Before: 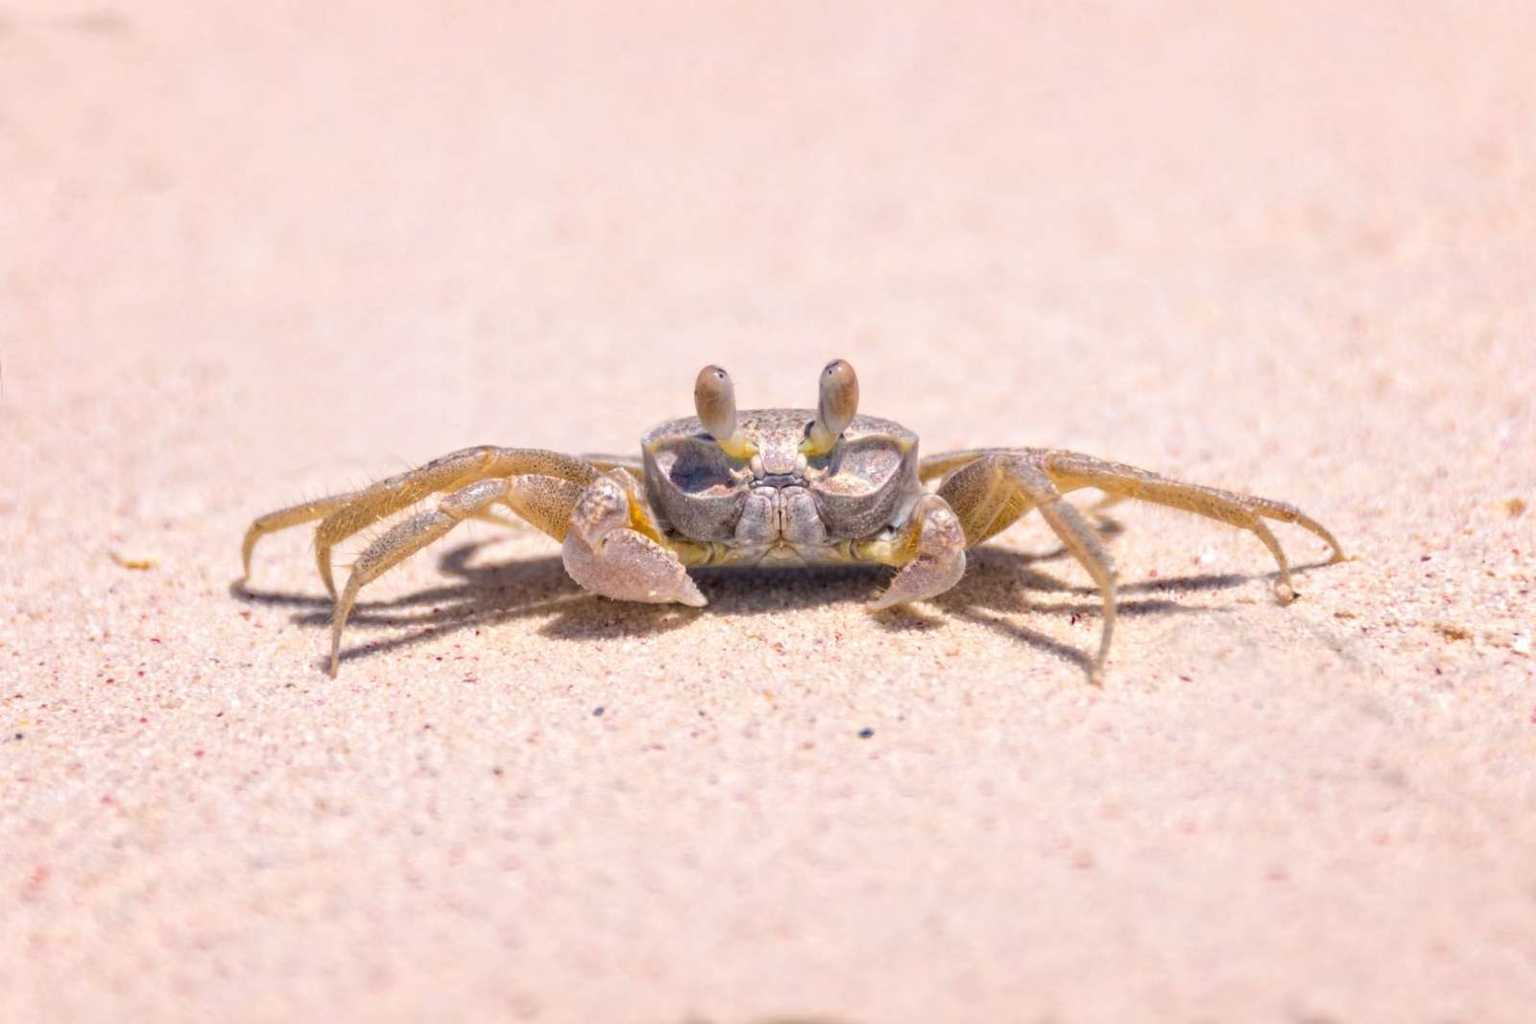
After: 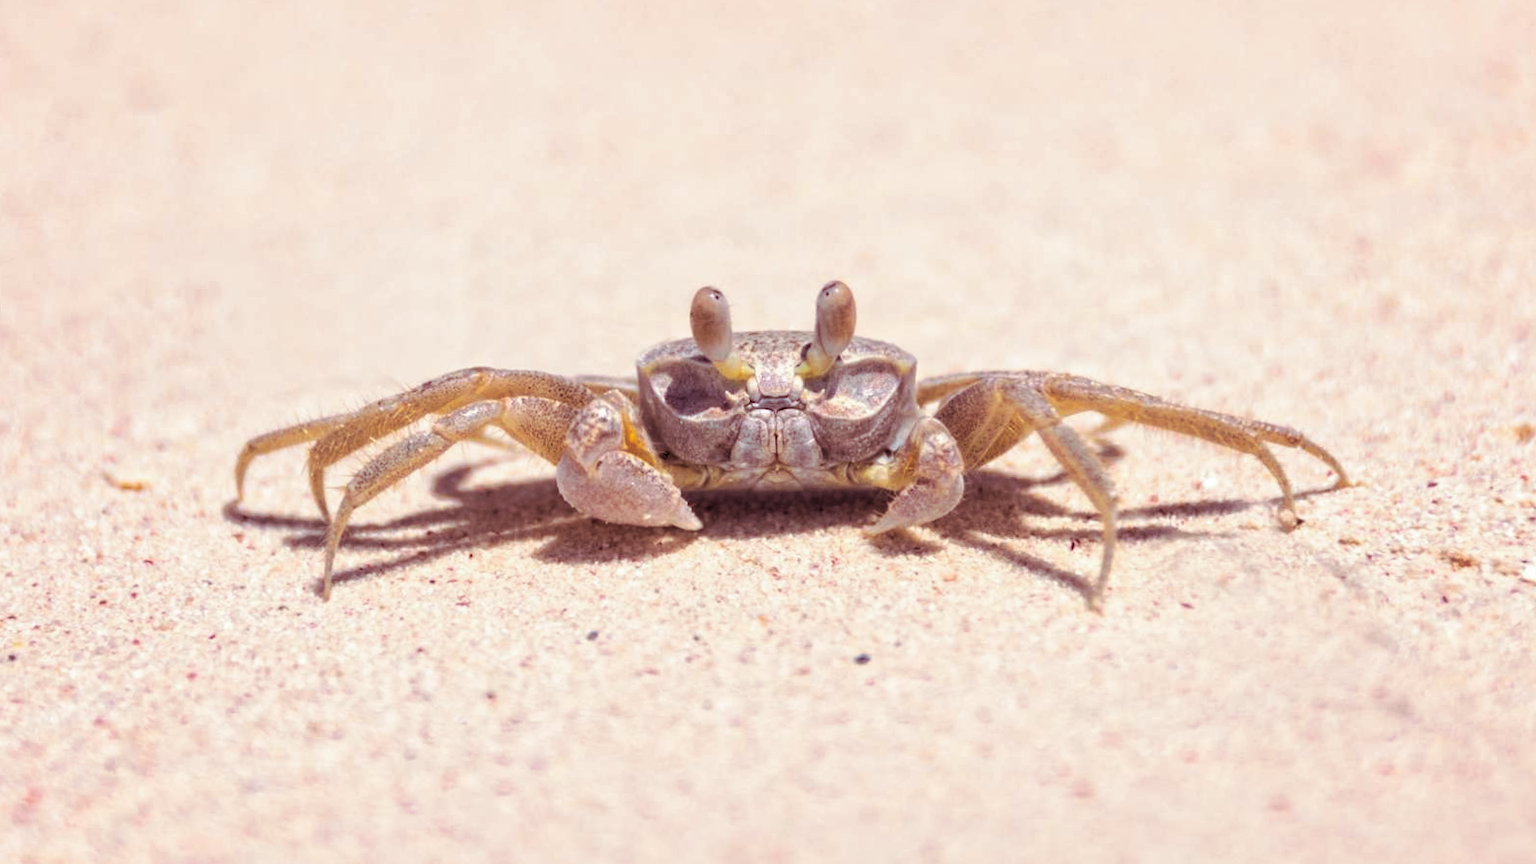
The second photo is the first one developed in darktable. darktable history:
split-toning: on, module defaults
crop: top 7.625%, bottom 8.027%
rotate and perspective: rotation 0.192°, lens shift (horizontal) -0.015, crop left 0.005, crop right 0.996, crop top 0.006, crop bottom 0.99
